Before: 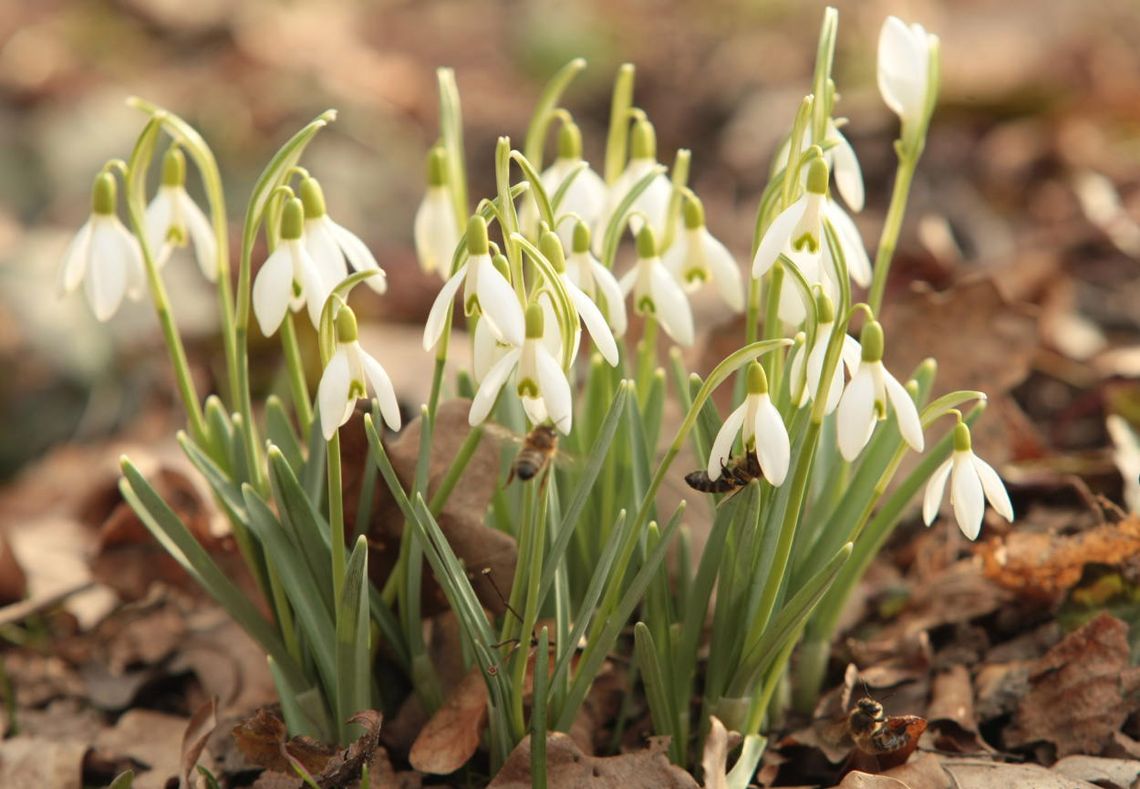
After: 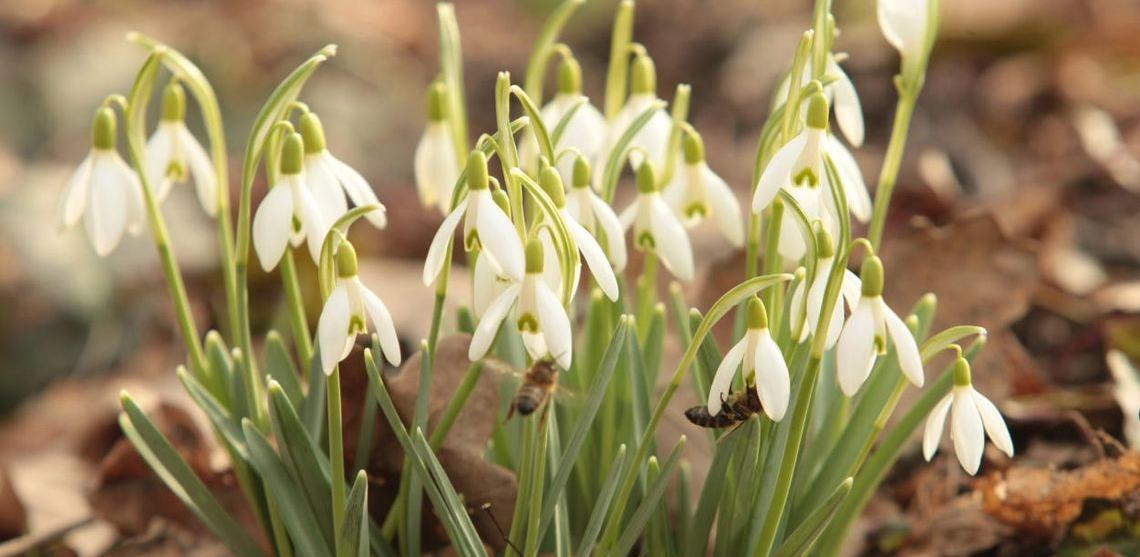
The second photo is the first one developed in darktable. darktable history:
color zones: curves: ch0 [(0.068, 0.464) (0.25, 0.5) (0.48, 0.508) (0.75, 0.536) (0.886, 0.476) (0.967, 0.456)]; ch1 [(0.066, 0.456) (0.25, 0.5) (0.616, 0.508) (0.746, 0.56) (0.934, 0.444)]
crop and rotate: top 8.293%, bottom 20.996%
